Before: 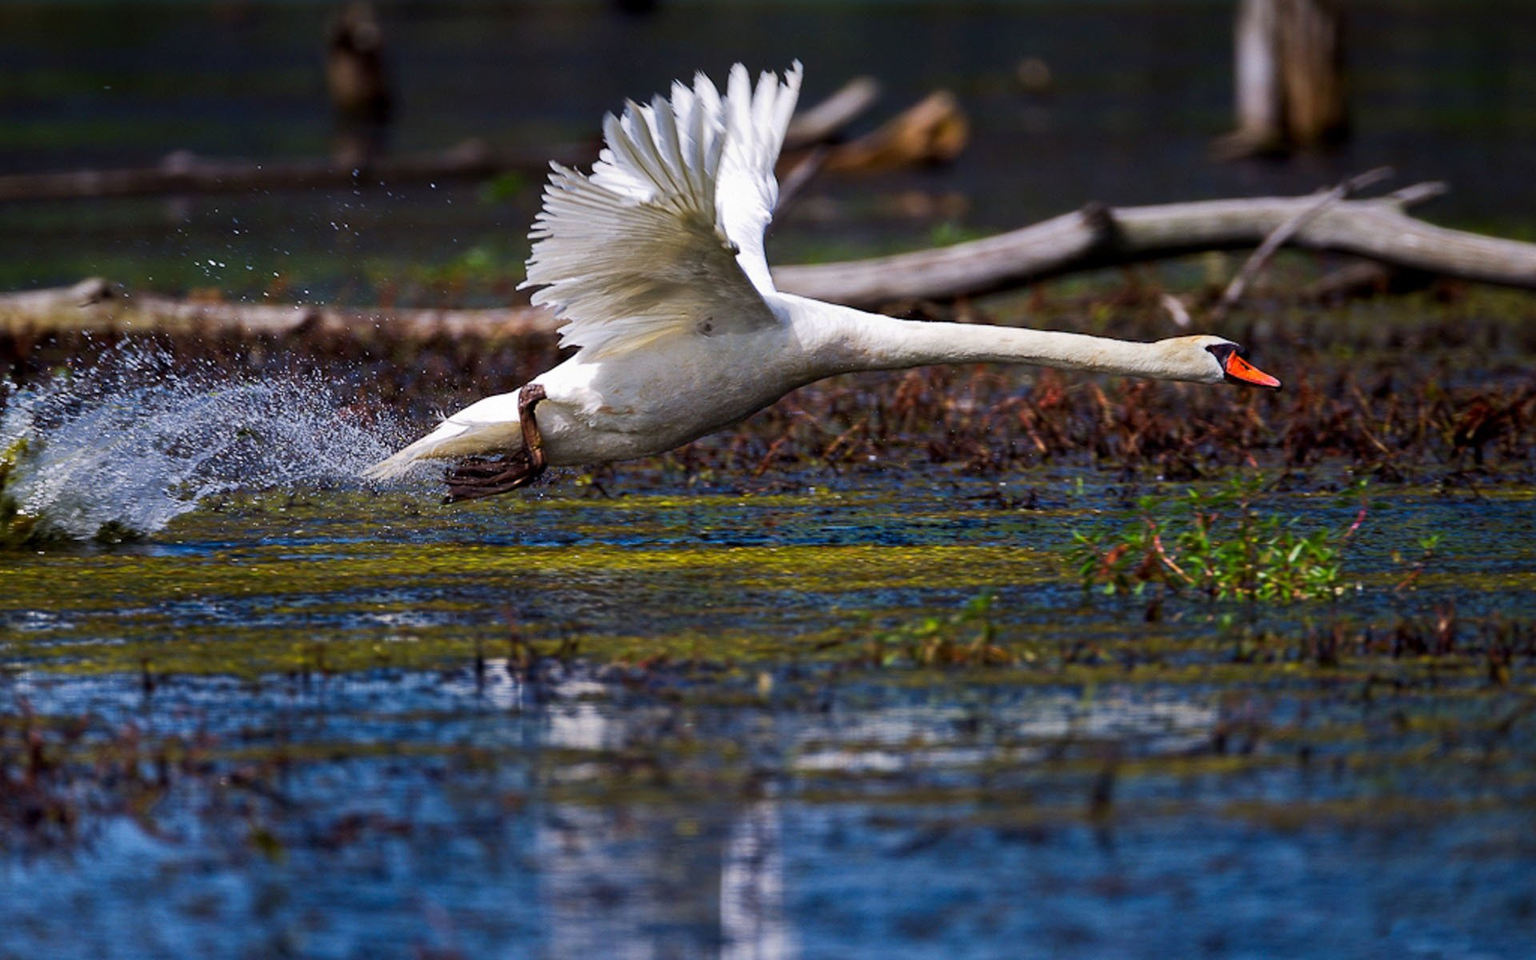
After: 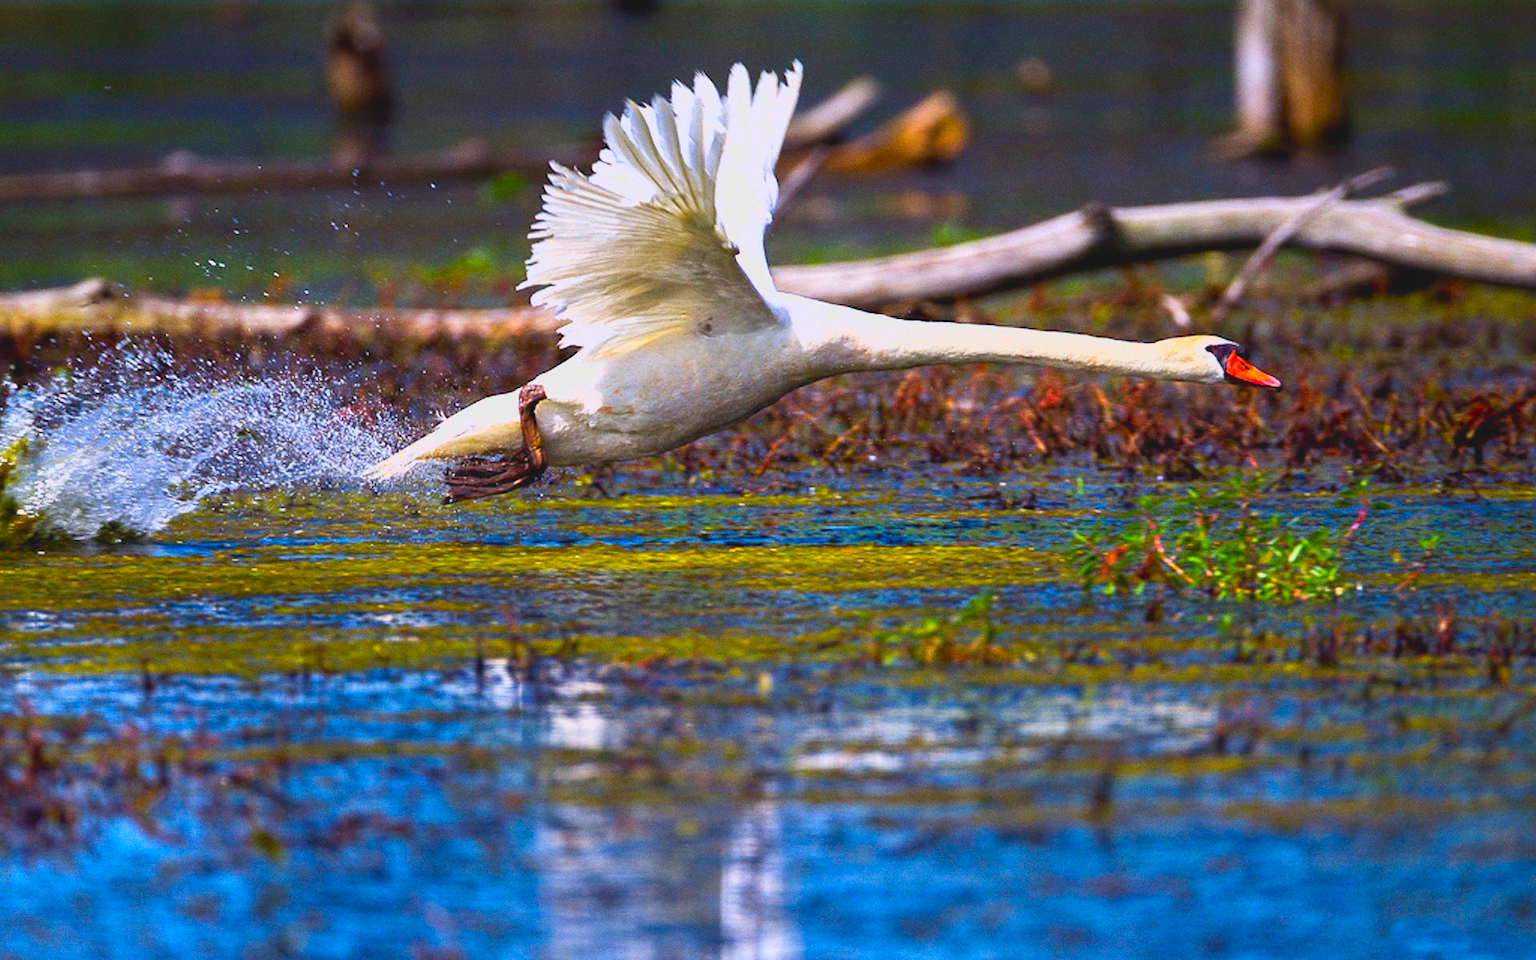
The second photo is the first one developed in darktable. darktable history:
grain: coarseness 0.47 ISO
lowpass: radius 0.1, contrast 0.85, saturation 1.1, unbound 0
exposure: exposure 1 EV, compensate highlight preservation false
color balance rgb: perceptual saturation grading › global saturation 20%, global vibrance 20%
